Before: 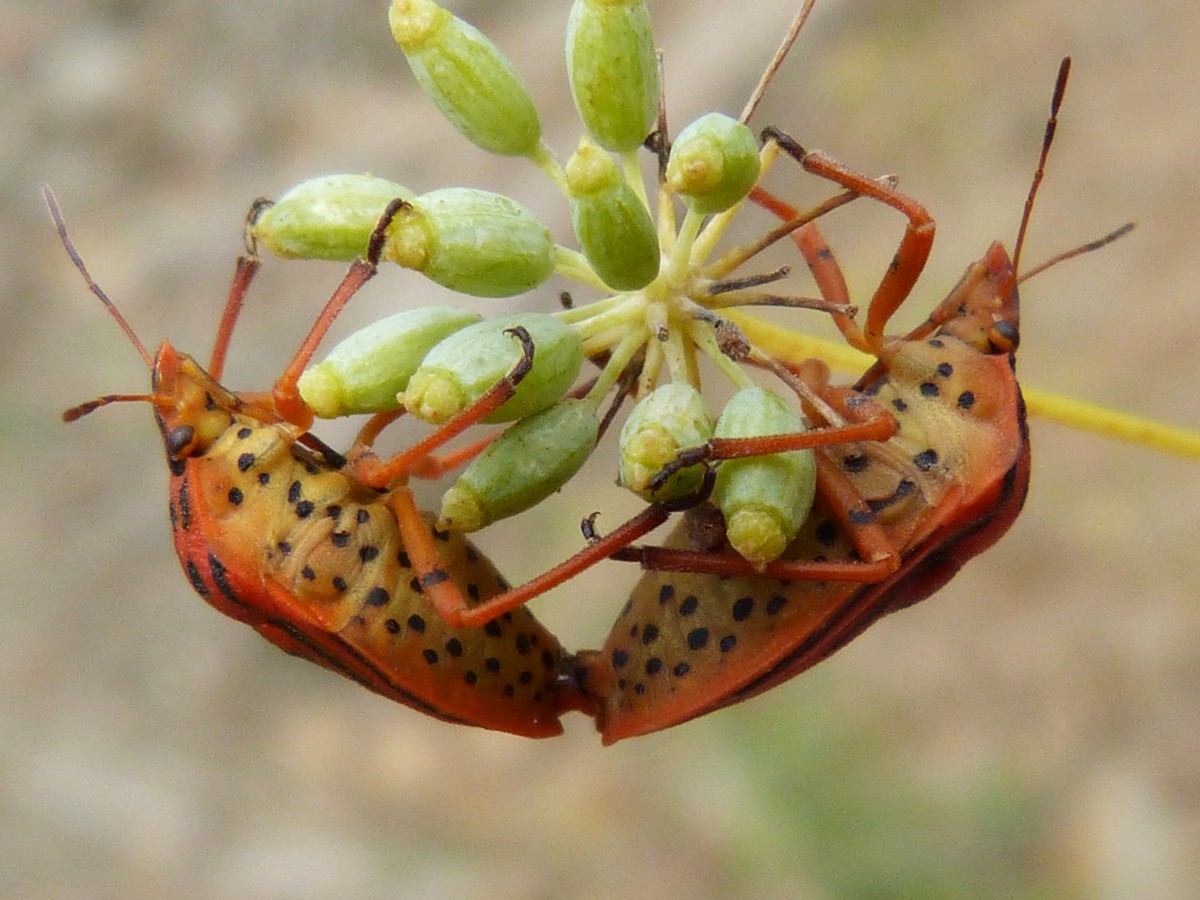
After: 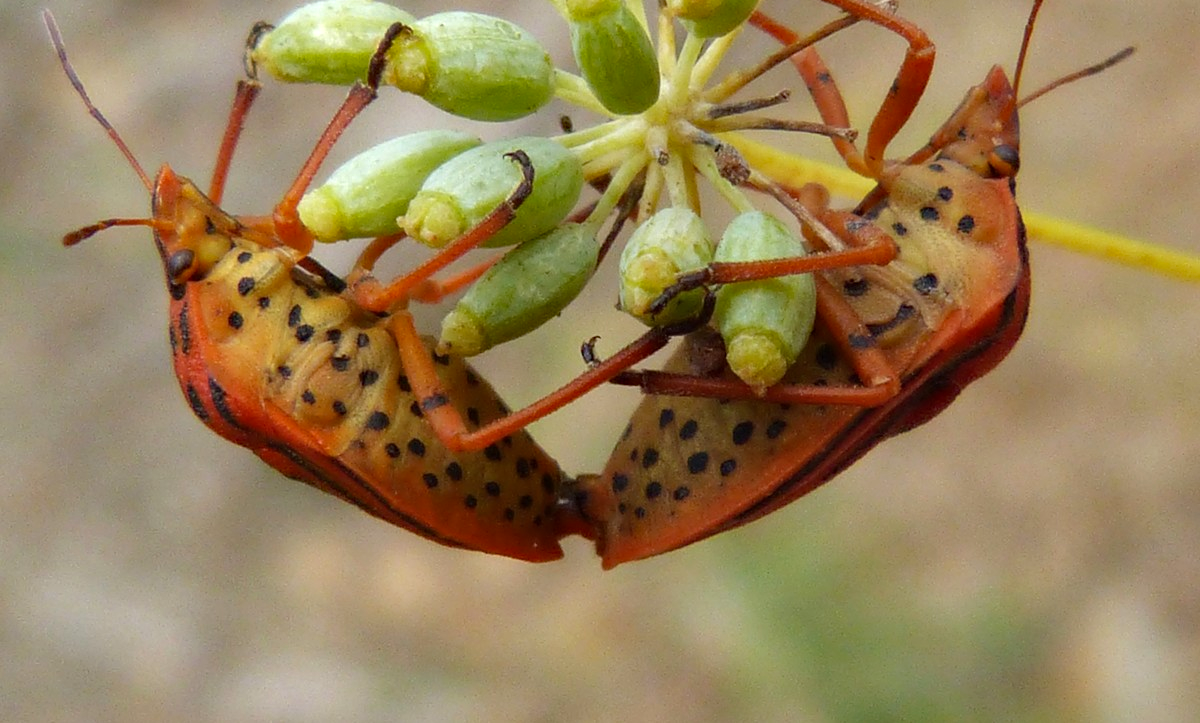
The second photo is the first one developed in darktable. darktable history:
shadows and highlights: soften with gaussian
haze removal: compatibility mode true, adaptive false
crop and rotate: top 19.623%
